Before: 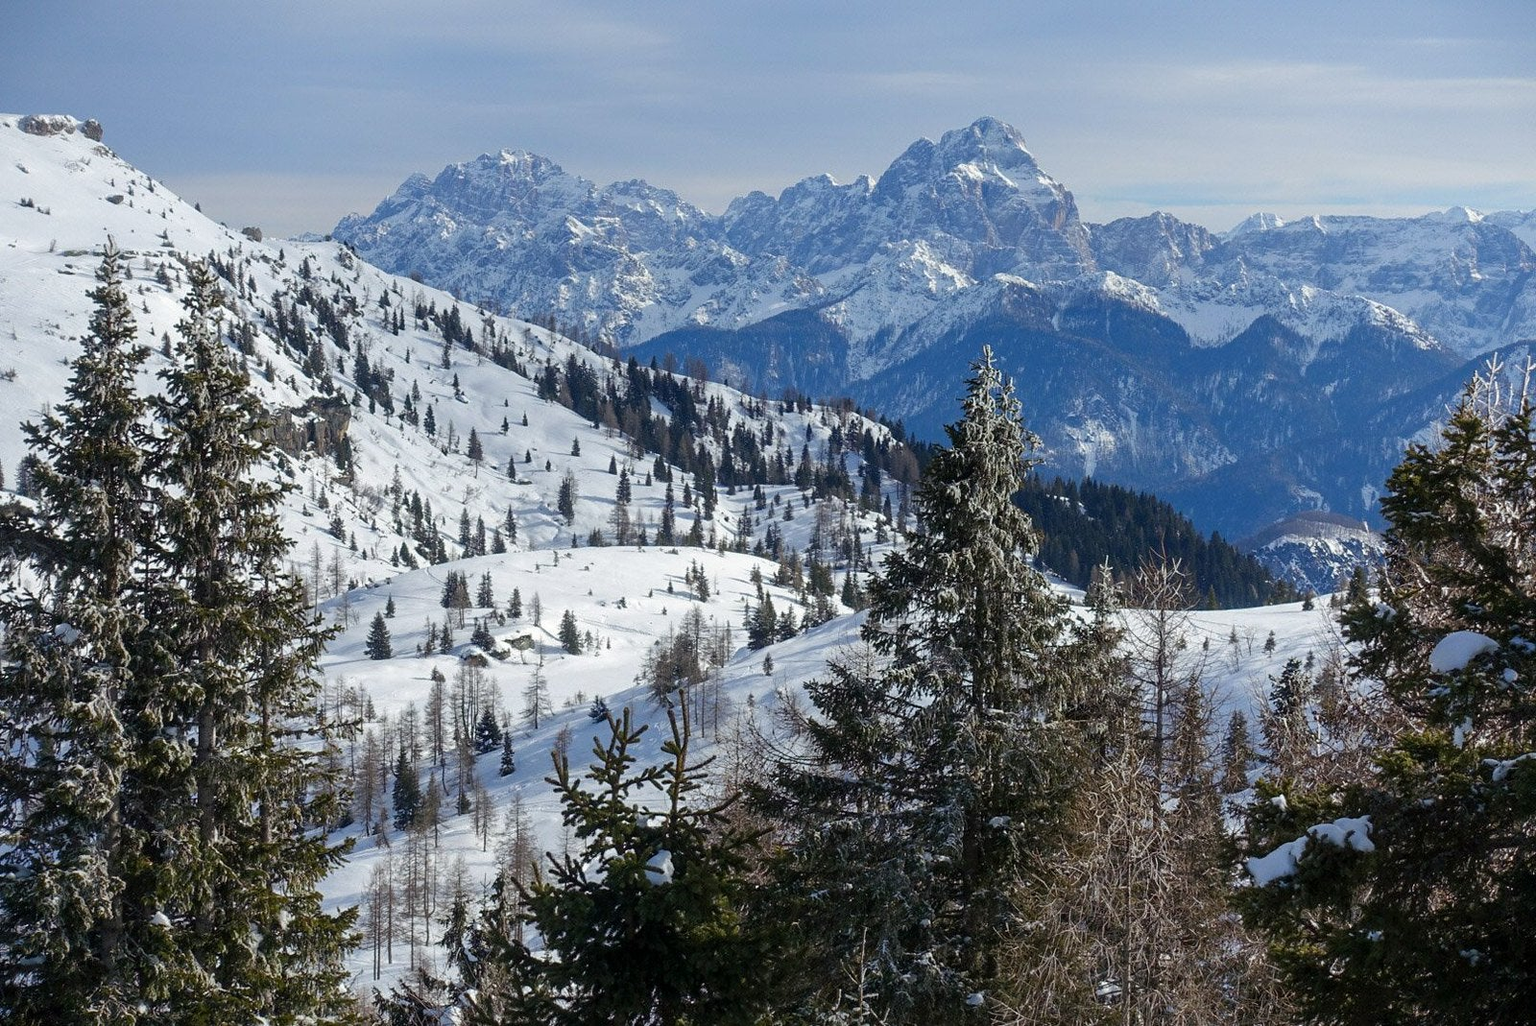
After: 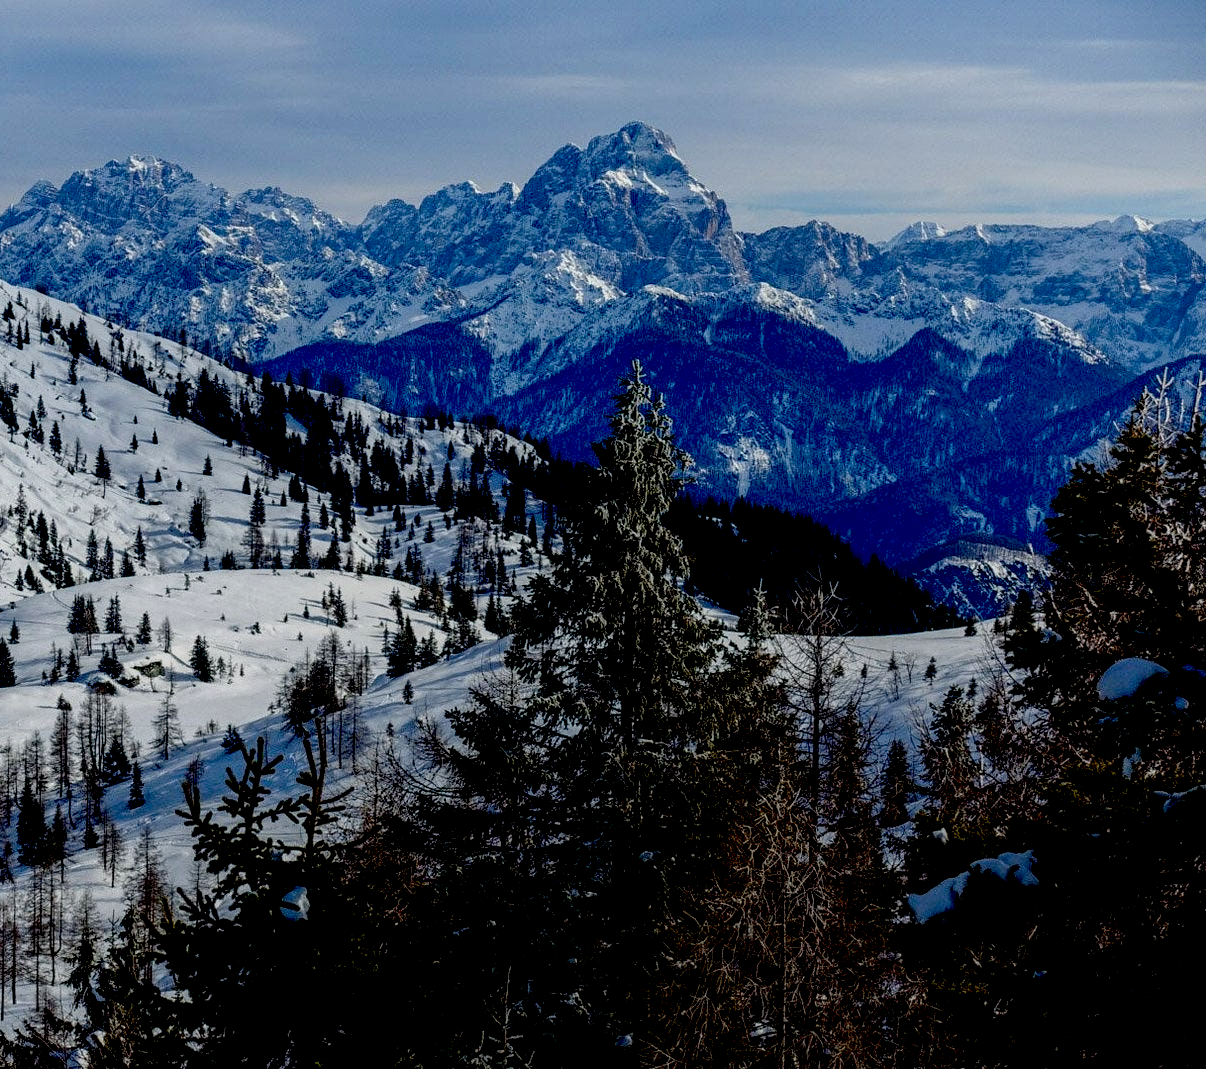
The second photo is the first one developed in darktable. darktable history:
exposure: black level correction 0.1, exposure -0.092 EV, compensate highlight preservation false
crop and rotate: left 24.6%
local contrast: detail 130%
